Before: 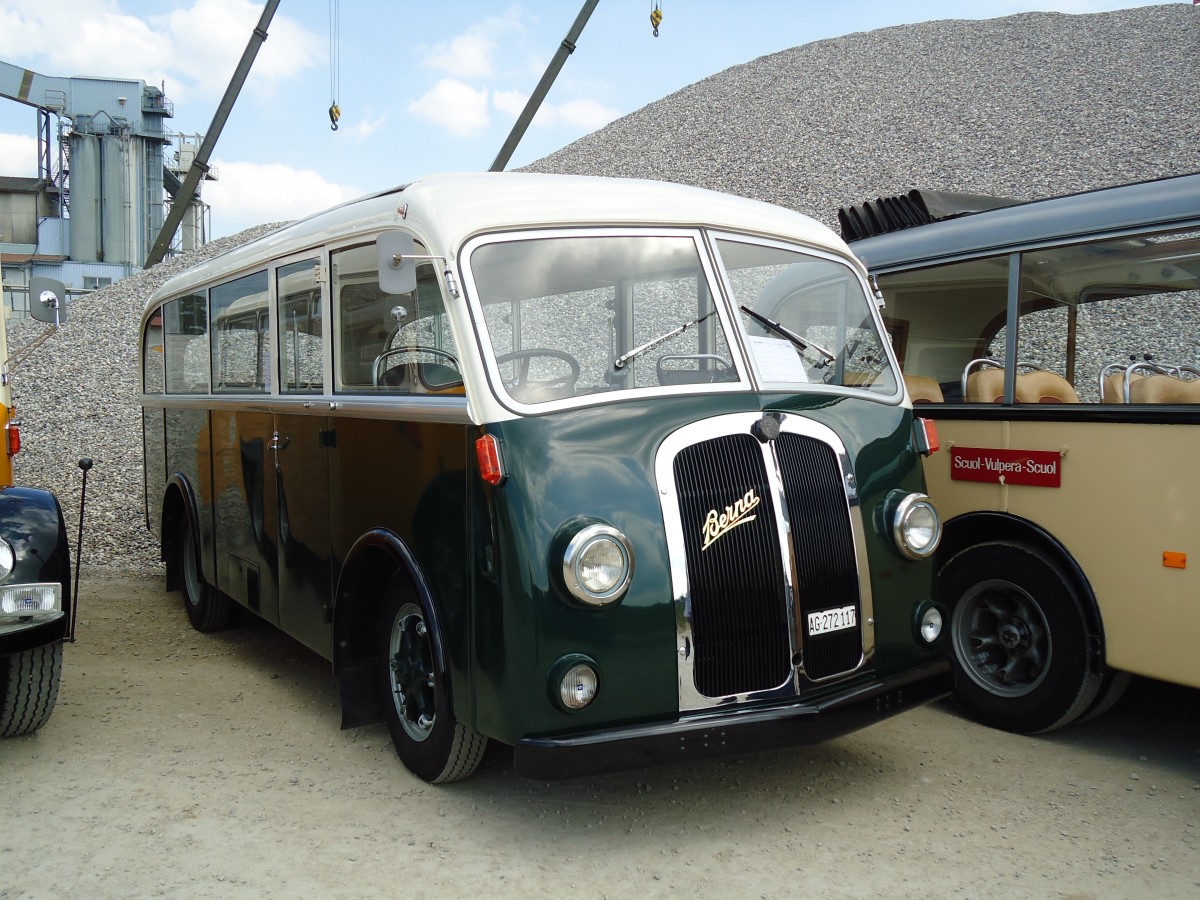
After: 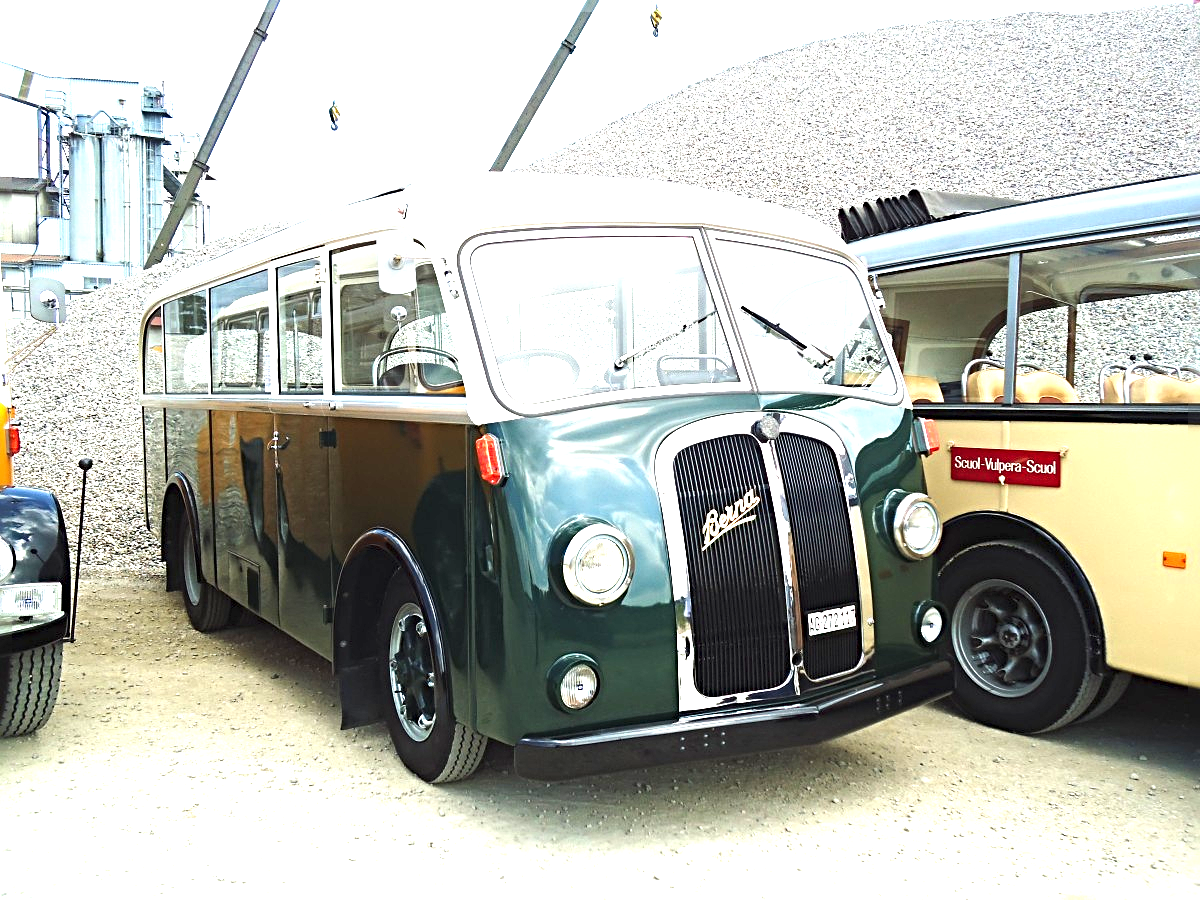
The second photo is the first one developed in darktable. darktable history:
exposure: black level correction 0, exposure 1.975 EV, compensate exposure bias true, compensate highlight preservation false
sharpen: radius 4.883
